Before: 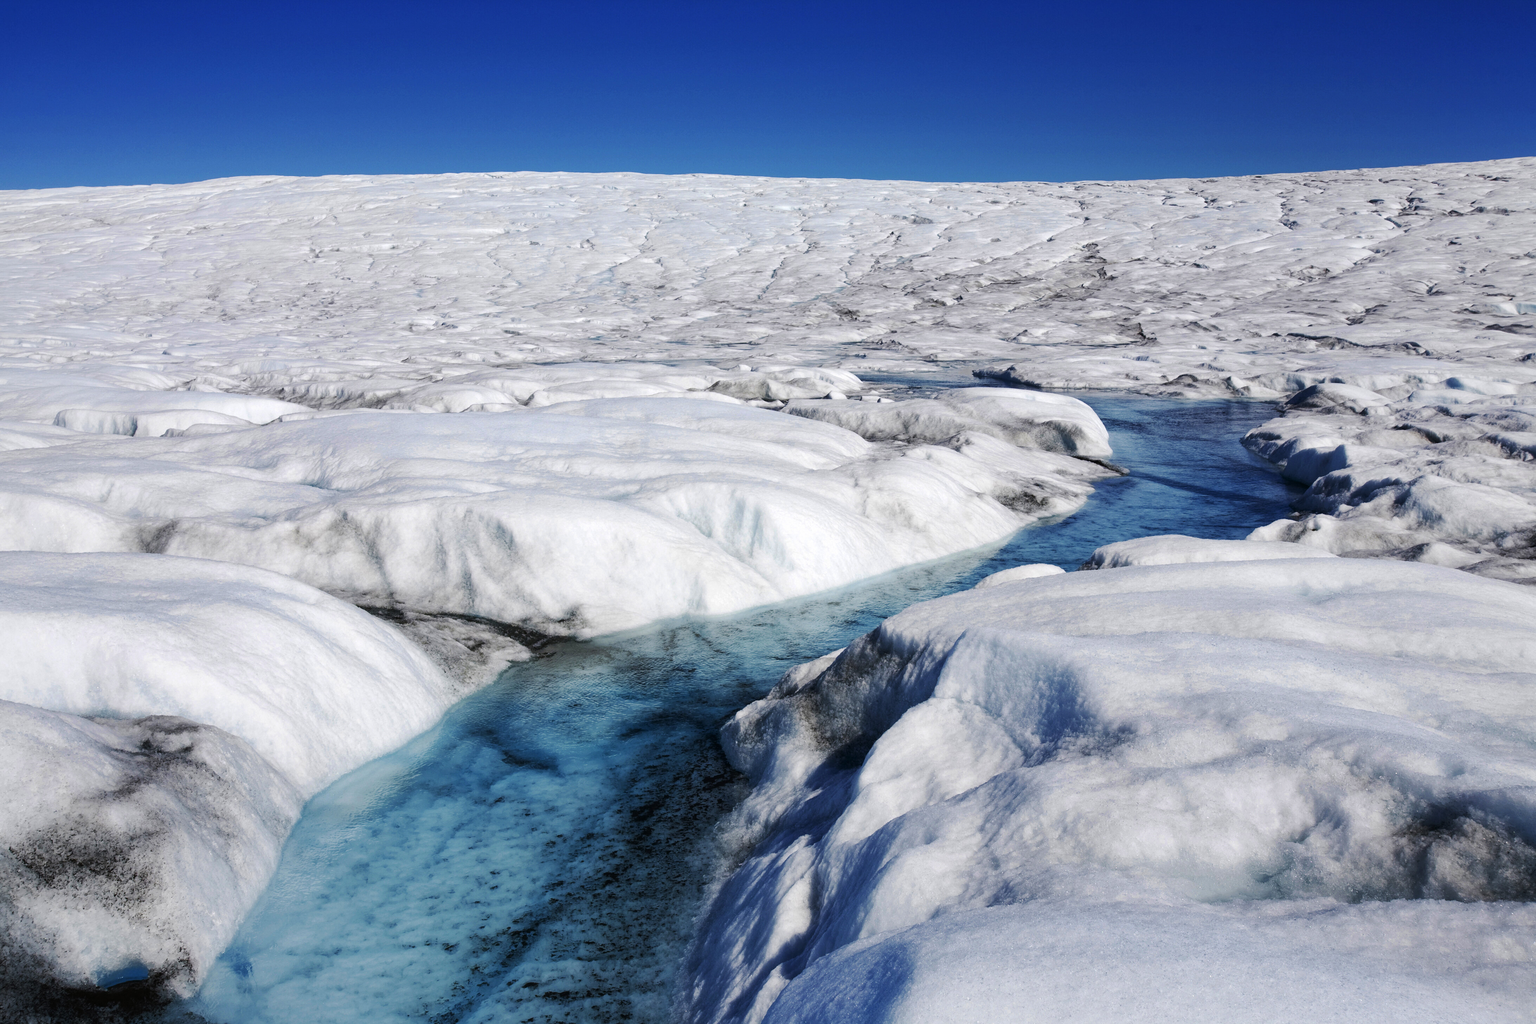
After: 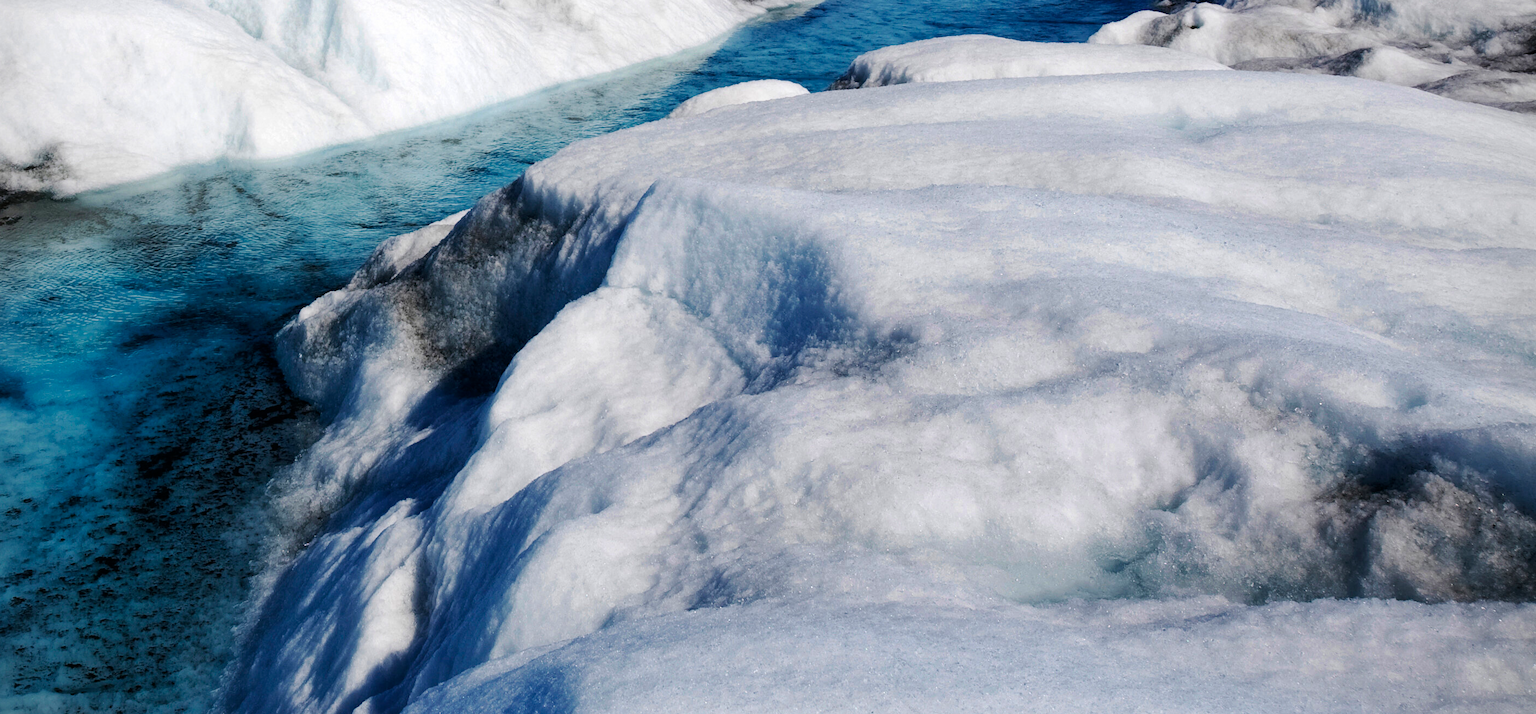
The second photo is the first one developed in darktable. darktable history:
vignetting: fall-off start 91.77%
crop and rotate: left 35.325%, top 50.036%, bottom 4.827%
